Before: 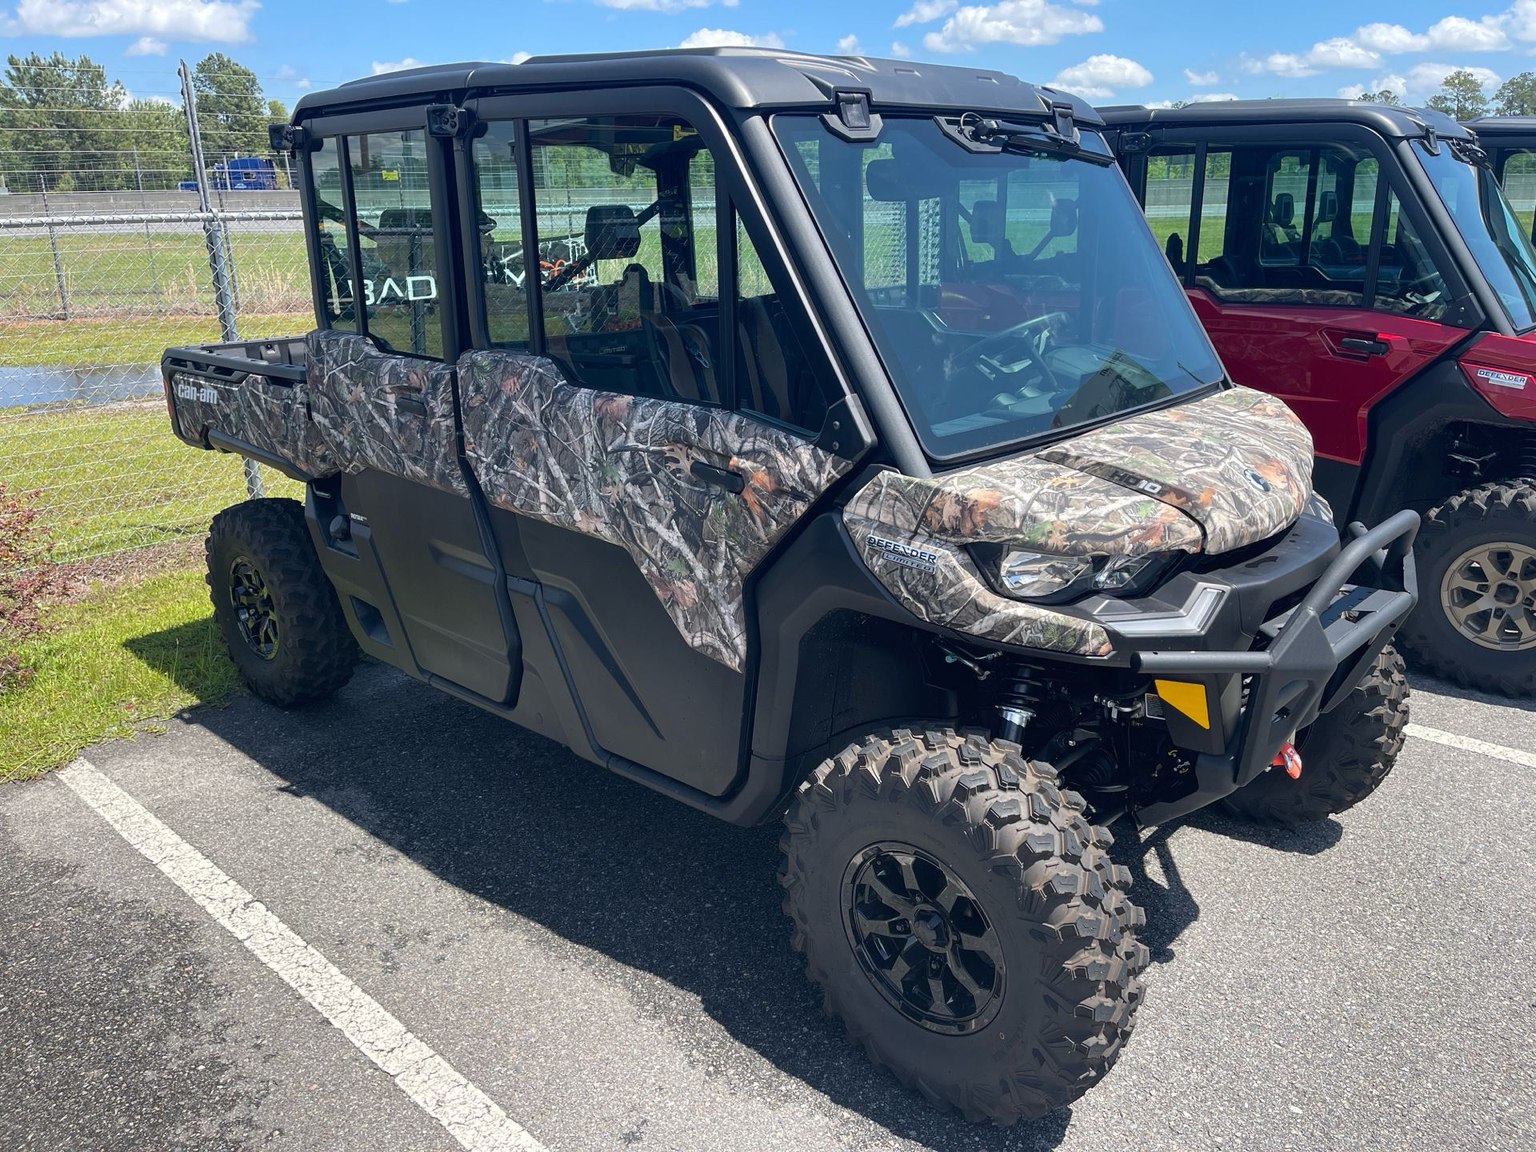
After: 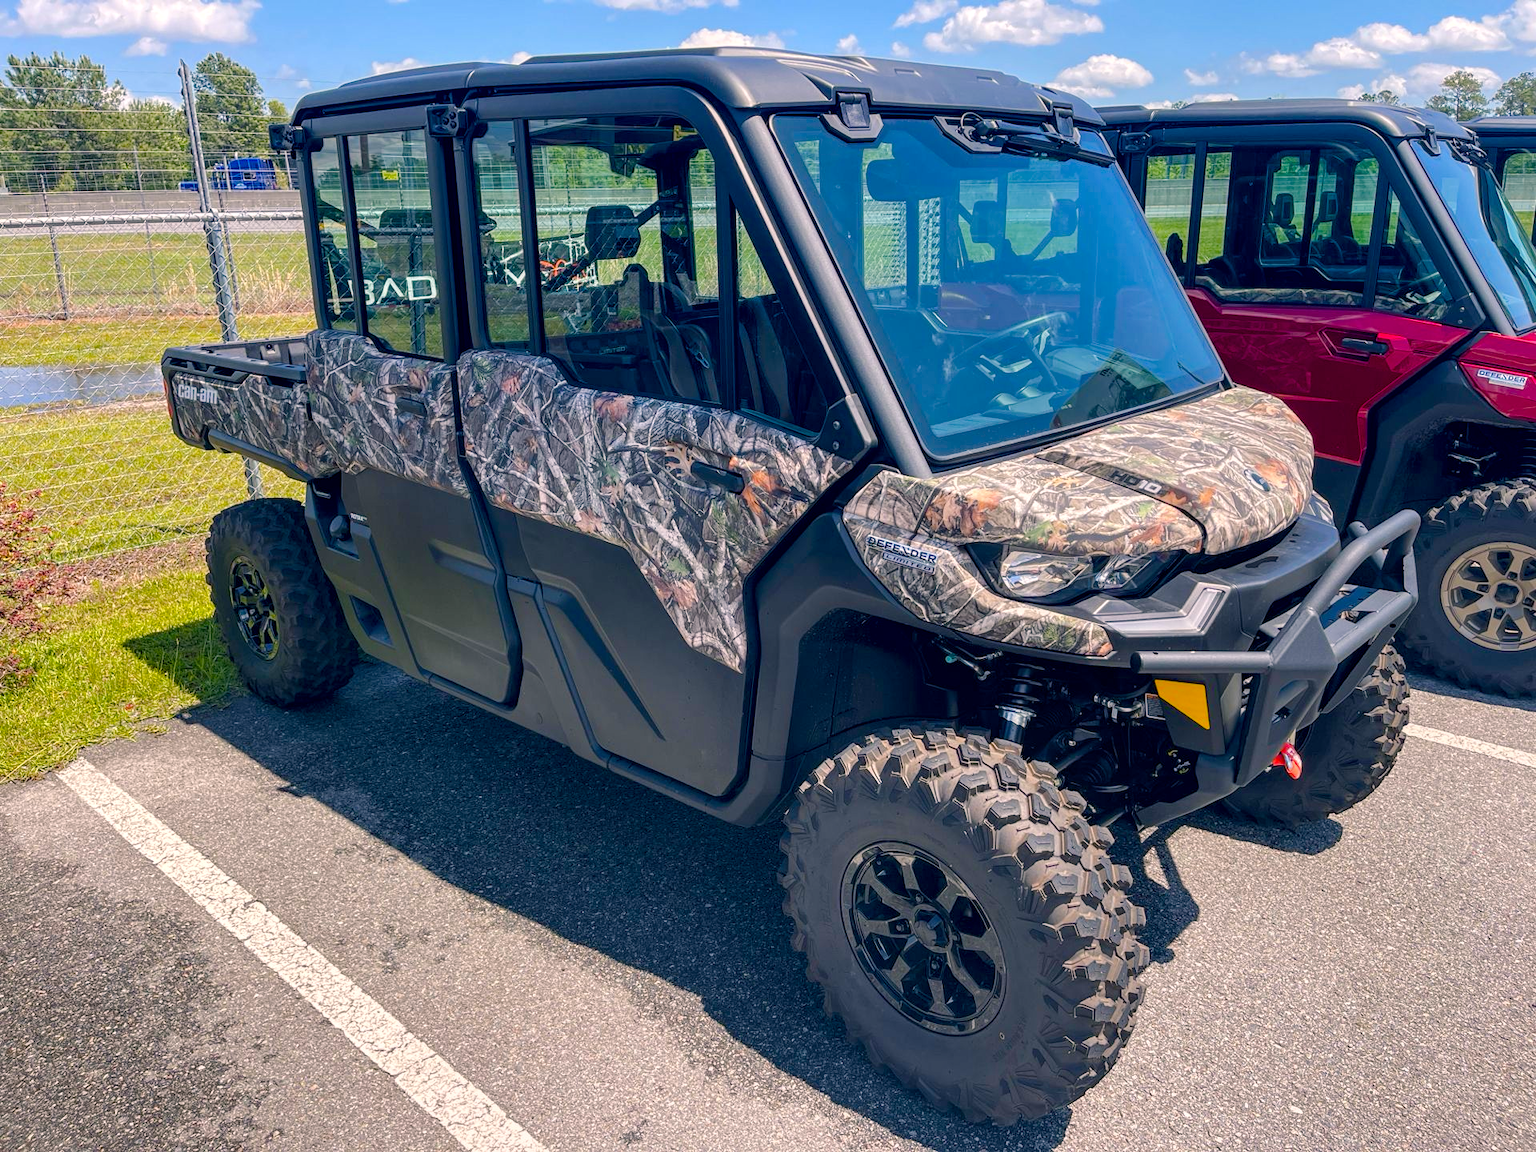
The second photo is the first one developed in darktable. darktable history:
color balance rgb: highlights gain › chroma 2.37%, highlights gain › hue 36.49°, perceptual saturation grading › global saturation 34.813%, perceptual saturation grading › highlights -25.511%, perceptual saturation grading › shadows 50.257%, perceptual brilliance grading › mid-tones 9.884%, perceptual brilliance grading › shadows 14.692%, global vibrance 14.479%
local contrast: highlights 26%, detail 130%
